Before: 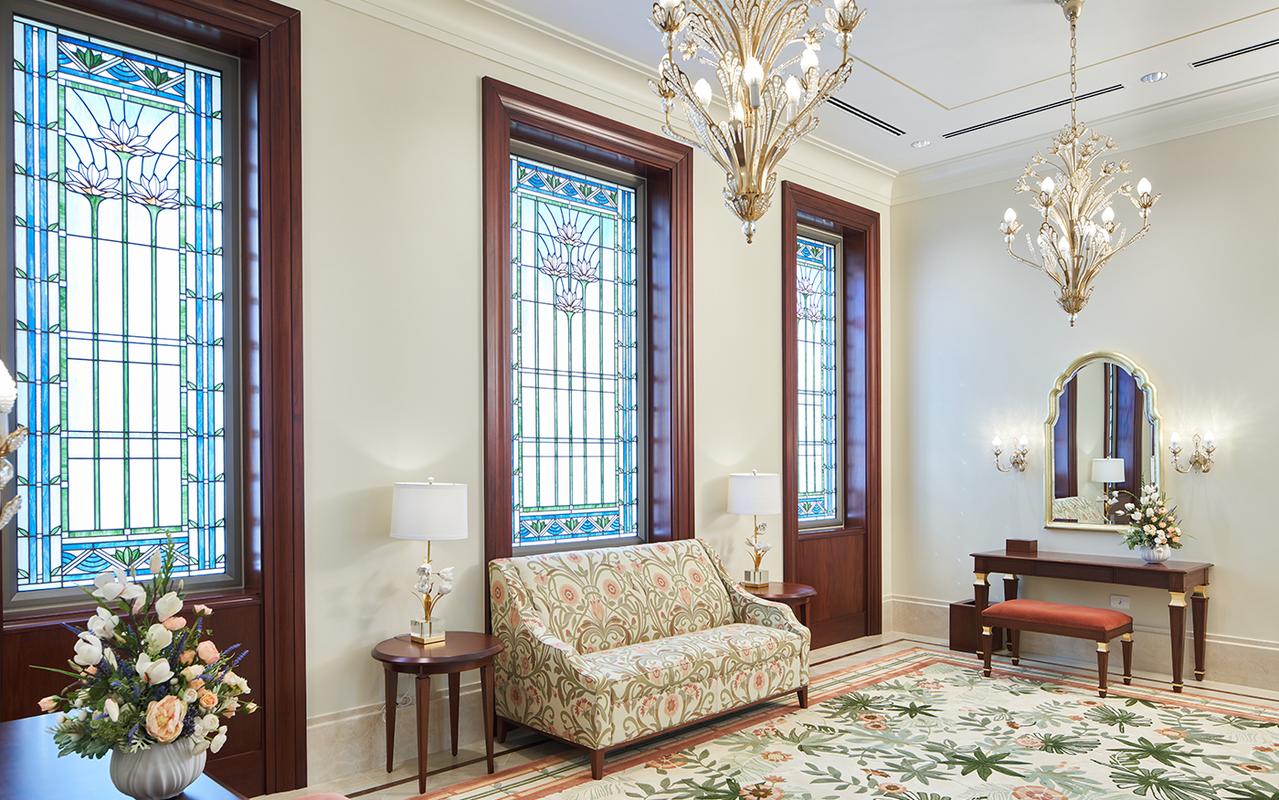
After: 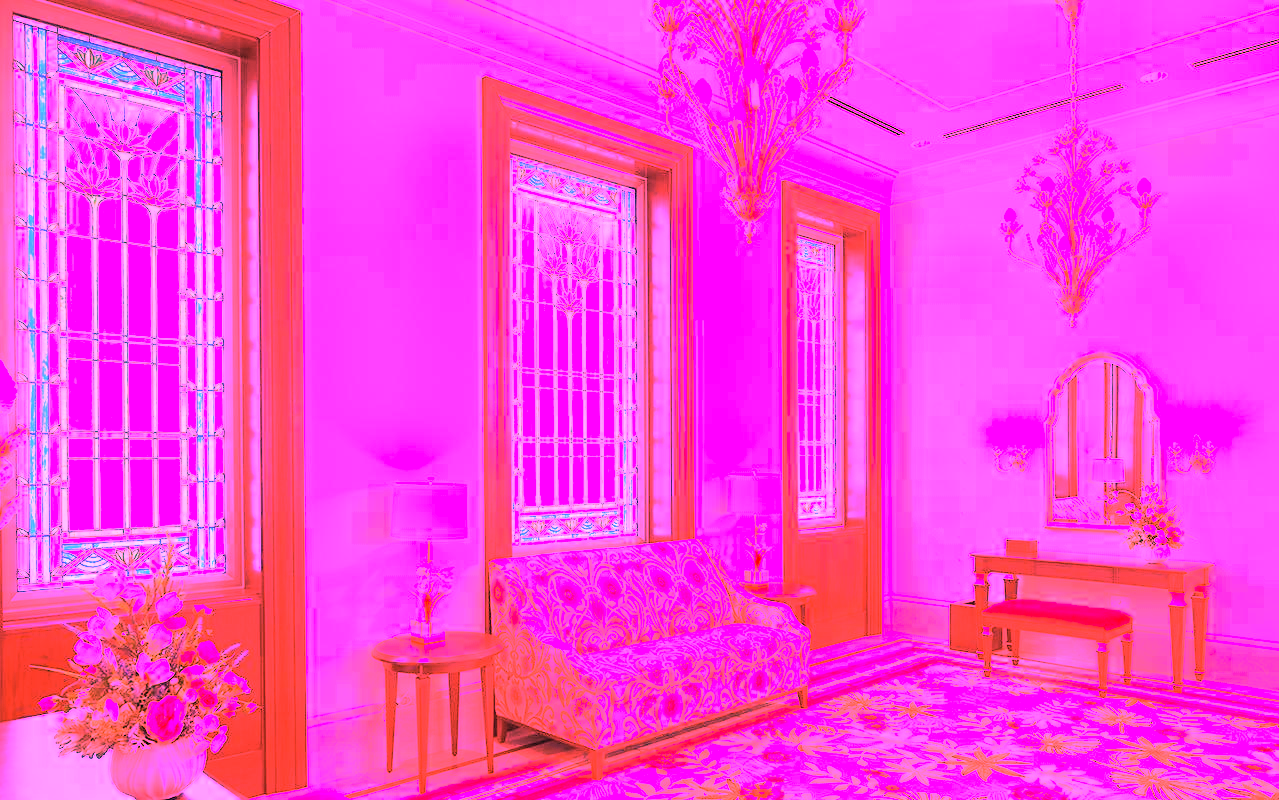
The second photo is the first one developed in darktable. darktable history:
white balance: red 4.26, blue 1.802
contrast brightness saturation: brightness 0.15
